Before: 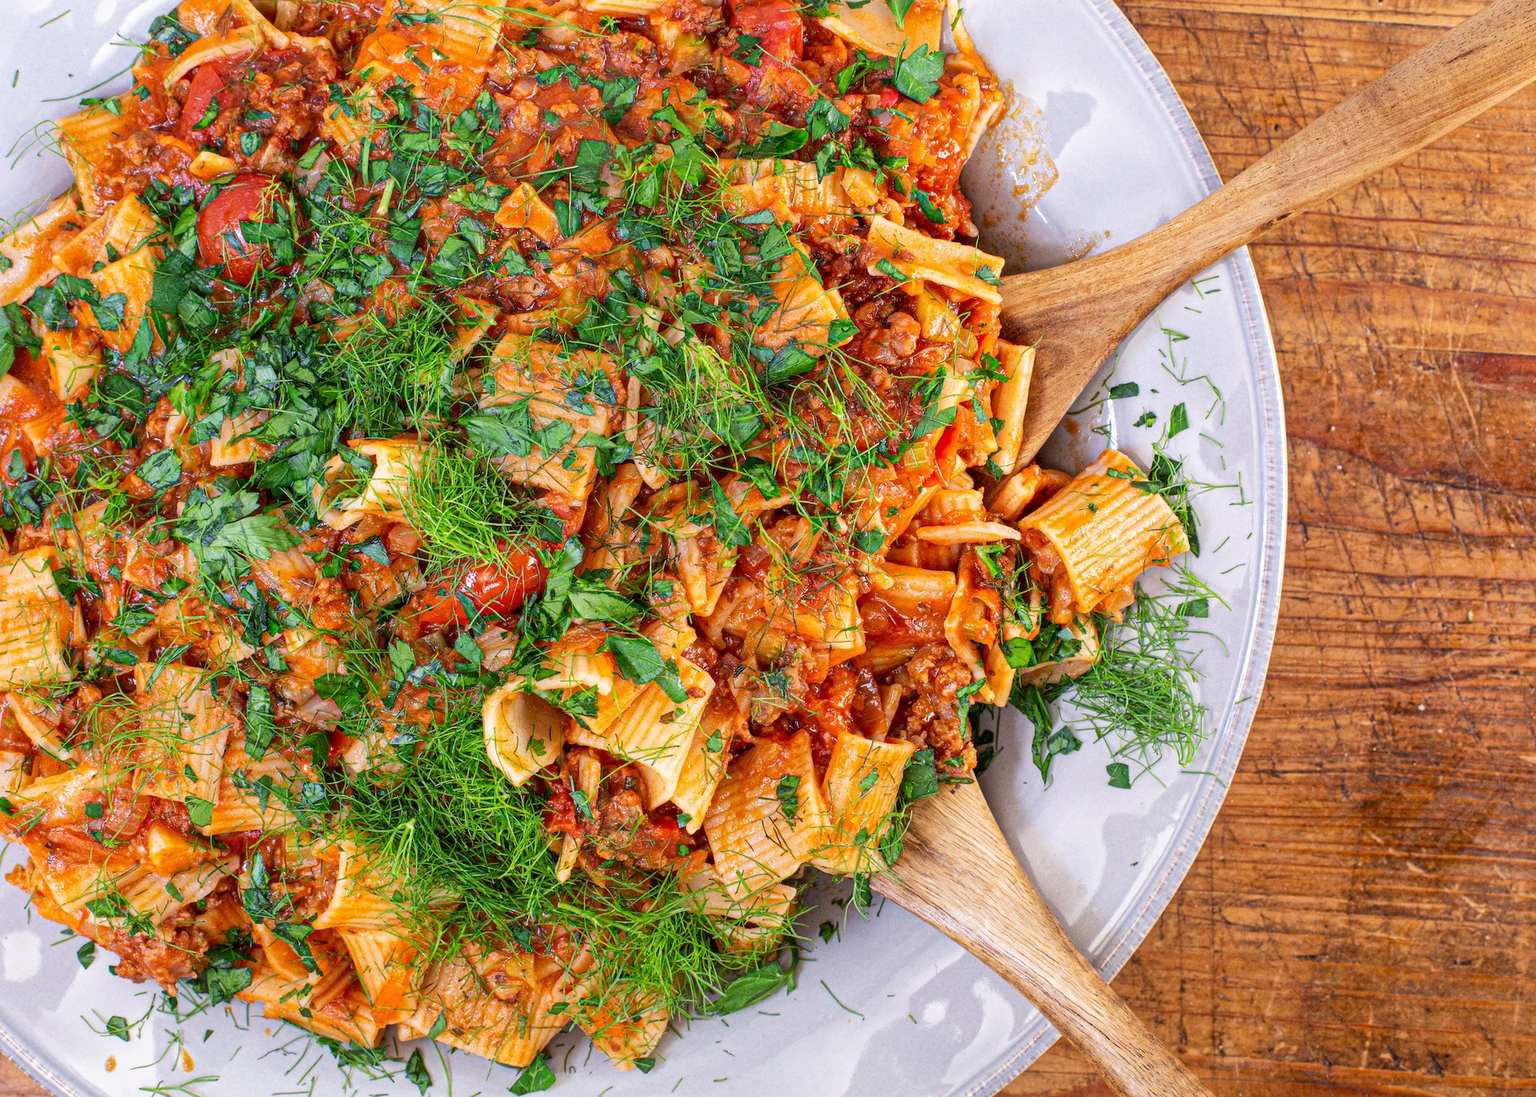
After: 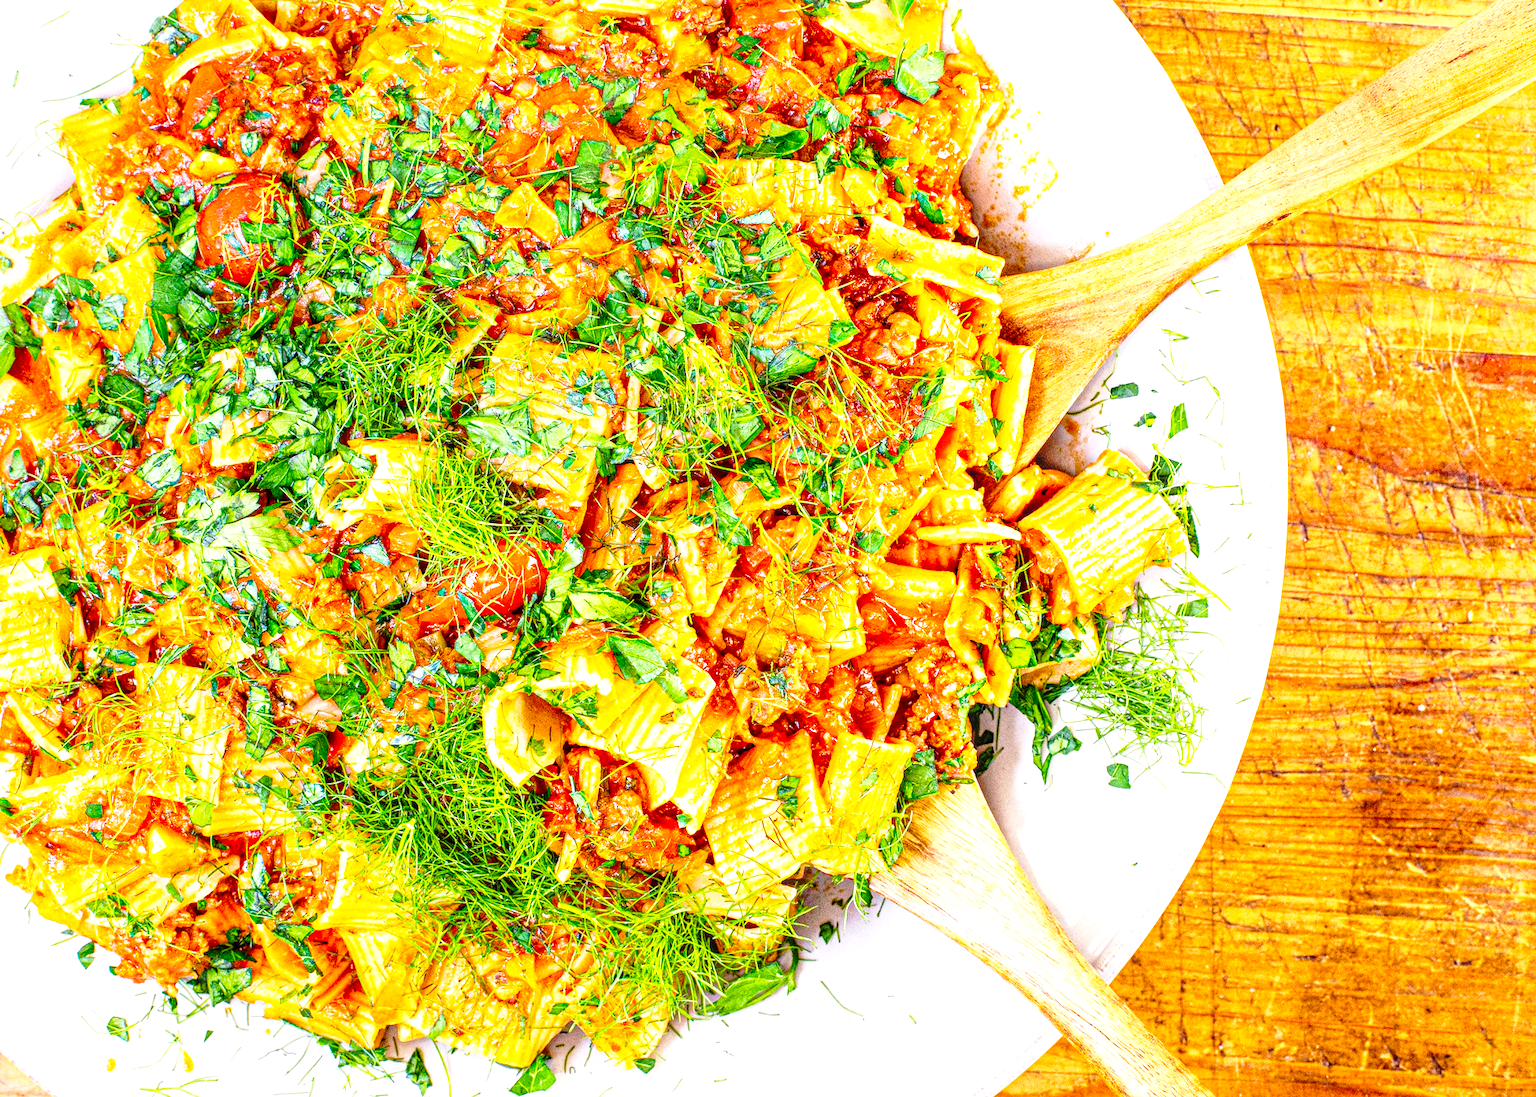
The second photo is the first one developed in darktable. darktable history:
base curve: curves: ch0 [(0, 0) (0.028, 0.03) (0.121, 0.232) (0.46, 0.748) (0.859, 0.968) (1, 1)], preserve colors none
local contrast: detail 130%
exposure: black level correction 0, exposure 1 EV, compensate highlight preservation false
color balance rgb: highlights gain › chroma 2.033%, highlights gain › hue 71.57°, perceptual saturation grading › global saturation 31.167%
